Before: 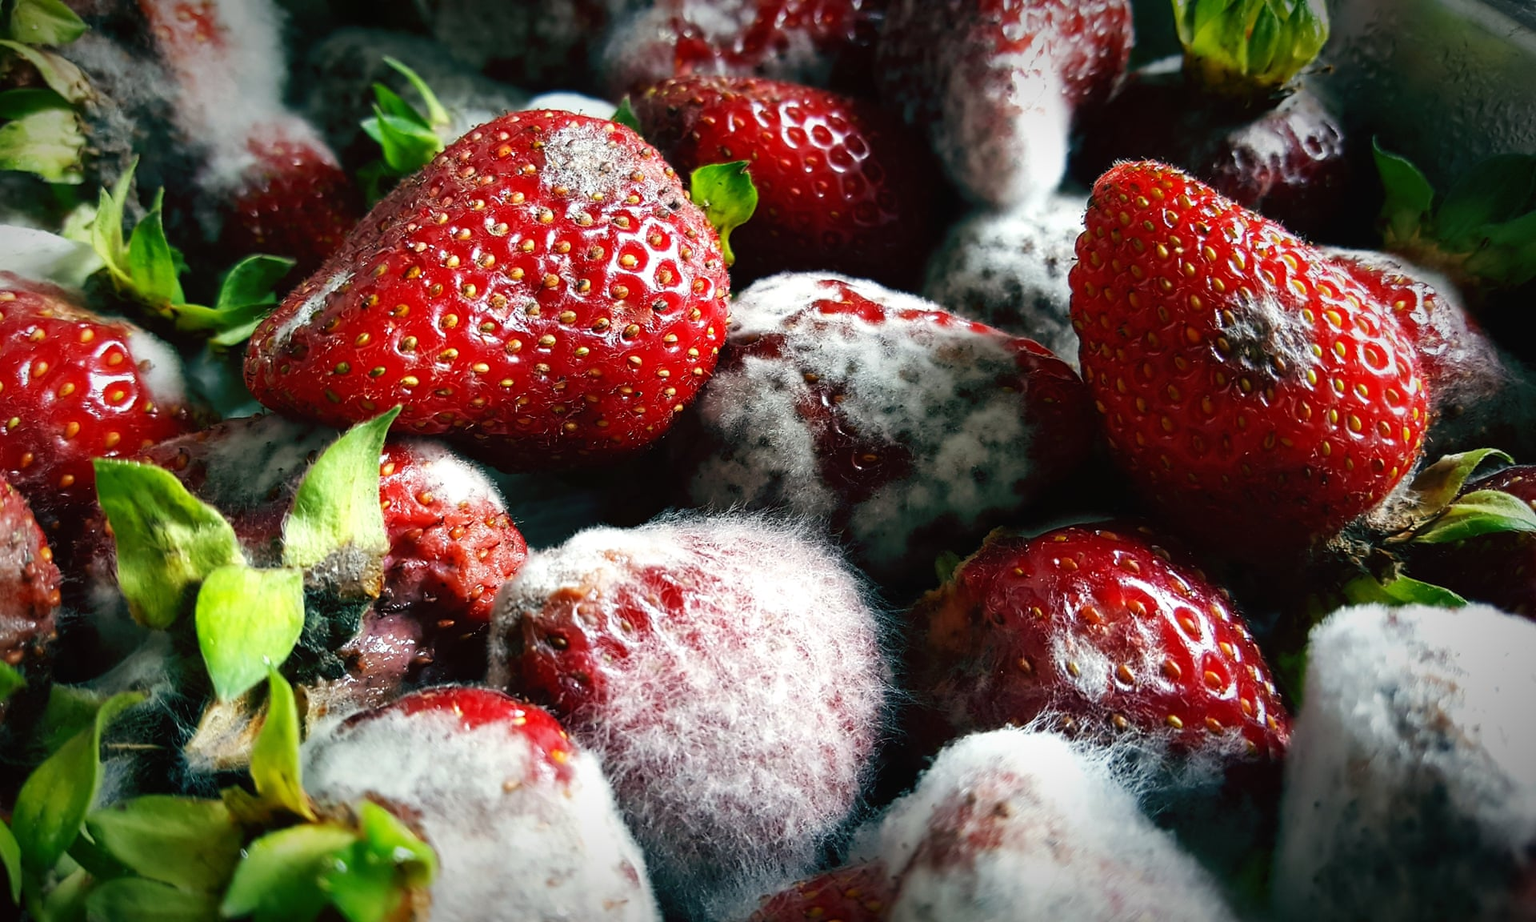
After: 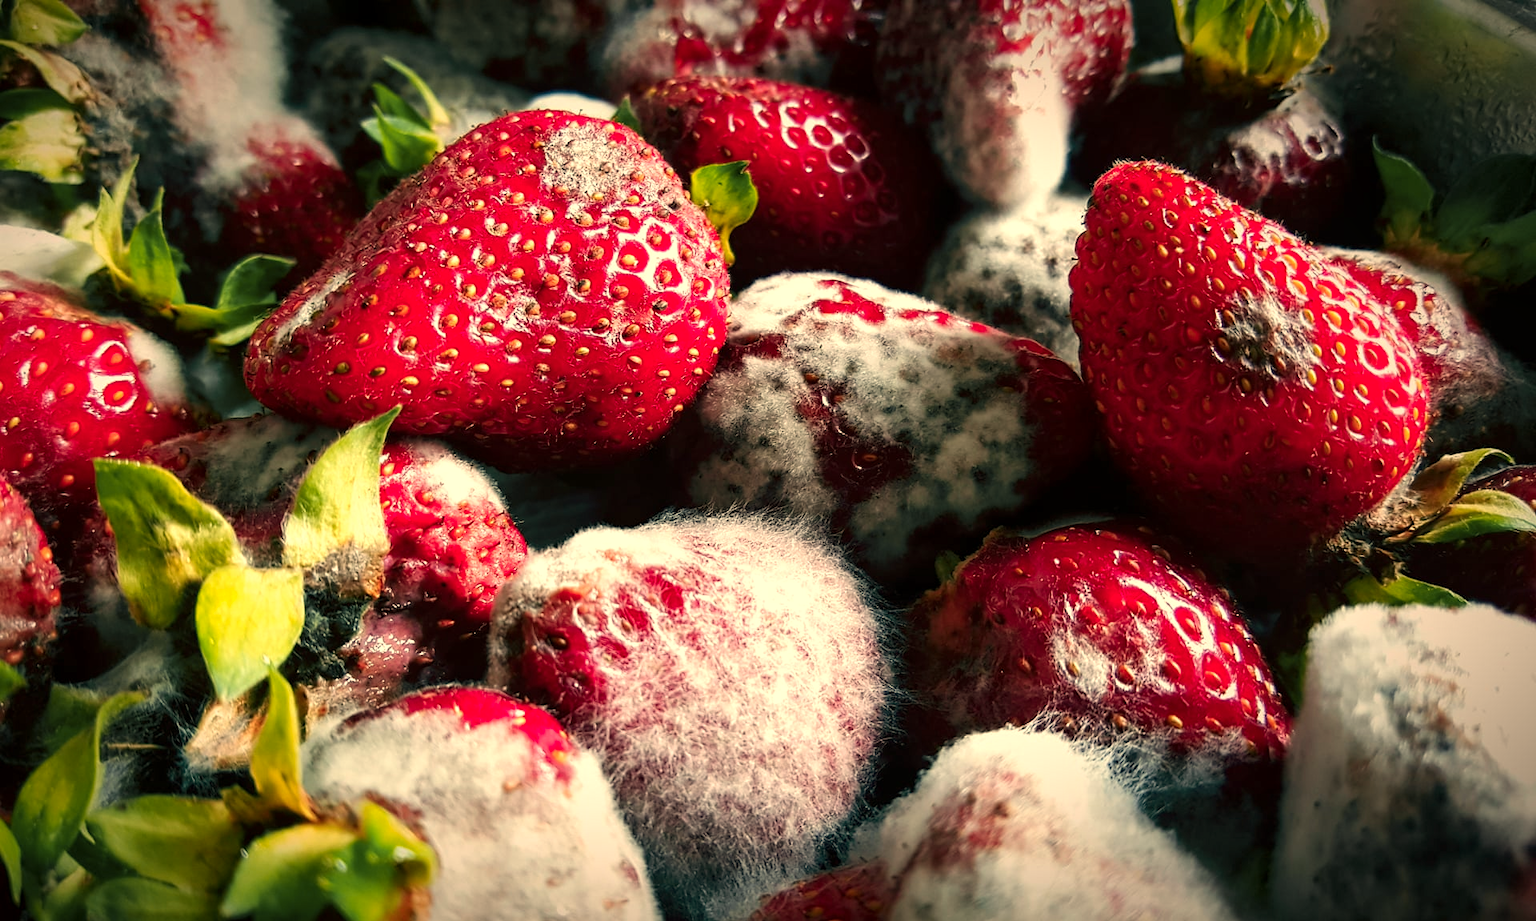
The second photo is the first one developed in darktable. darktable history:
local contrast: highlights 100%, shadows 100%, detail 120%, midtone range 0.2
color zones: curves: ch1 [(0.309, 0.524) (0.41, 0.329) (0.508, 0.509)]; ch2 [(0.25, 0.457) (0.75, 0.5)]
white balance: red 1.123, blue 0.83
